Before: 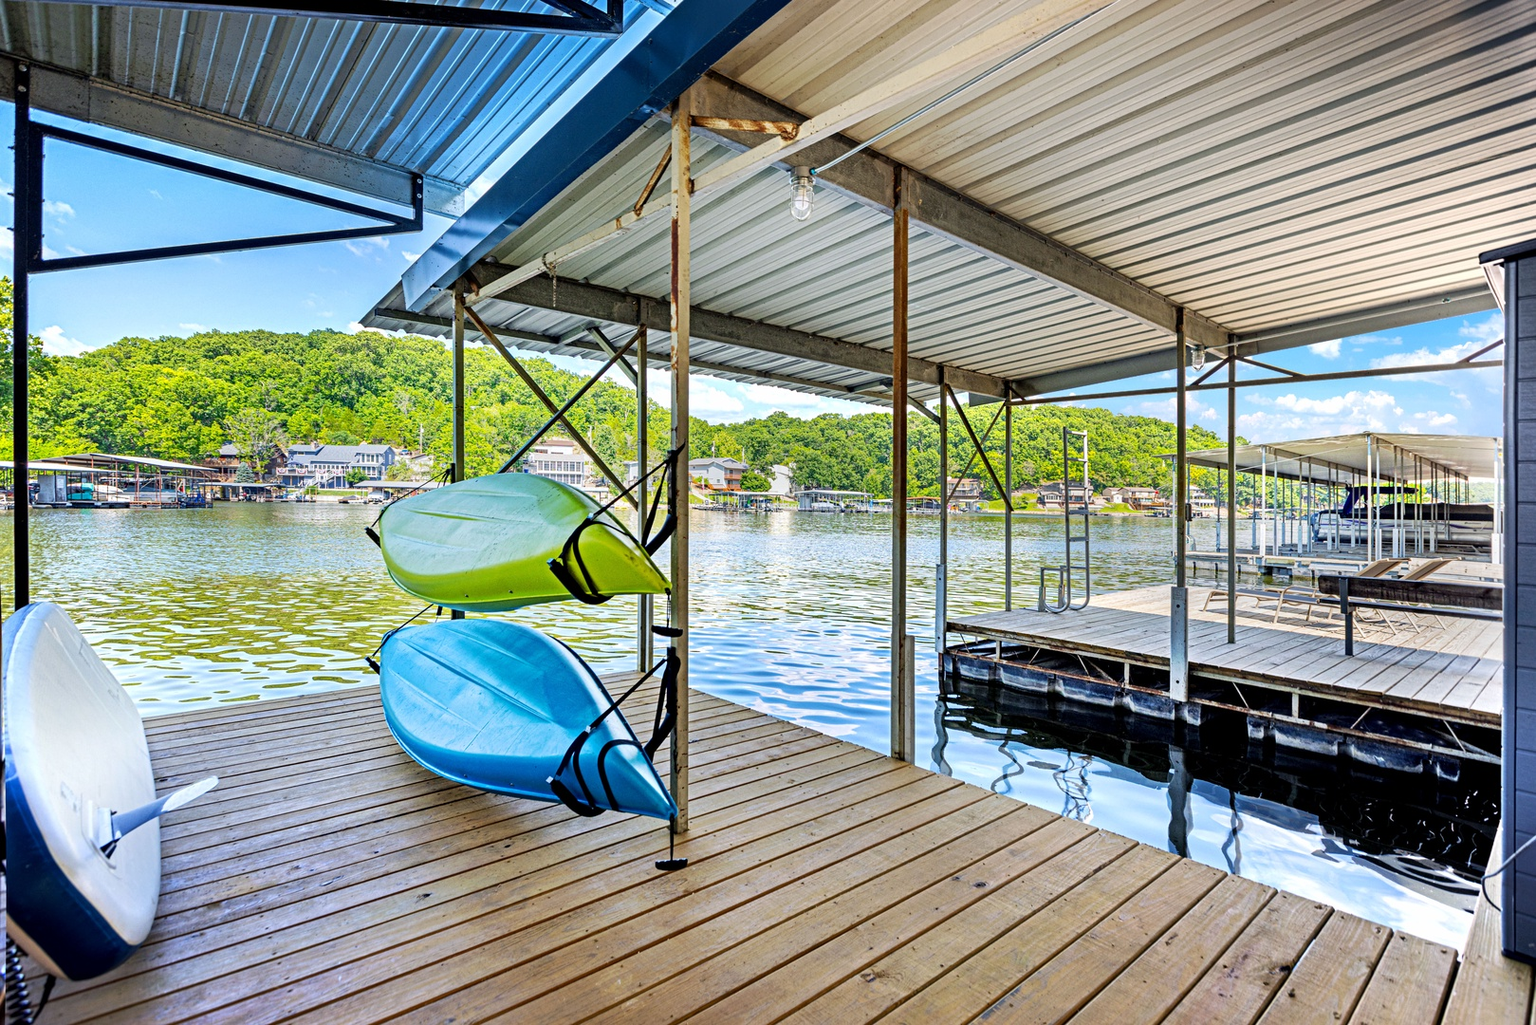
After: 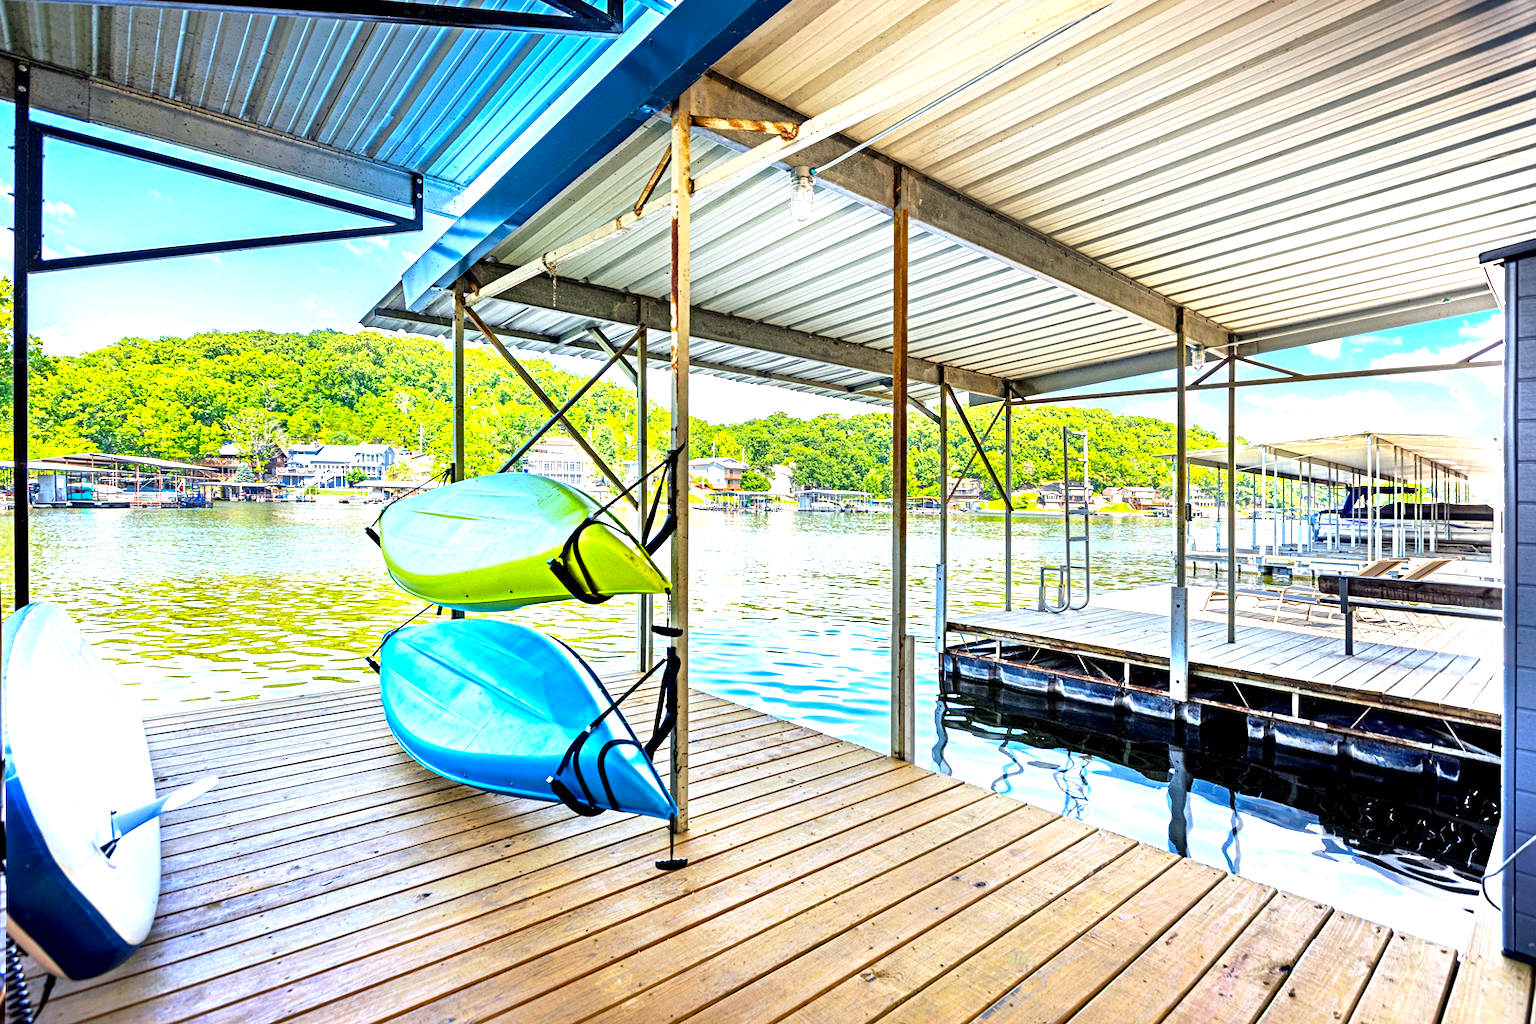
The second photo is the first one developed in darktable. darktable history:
exposure: exposure 1 EV, compensate highlight preservation false
color balance rgb: white fulcrum 0.078 EV, linear chroma grading › global chroma 14.878%, perceptual saturation grading › global saturation 0.495%
